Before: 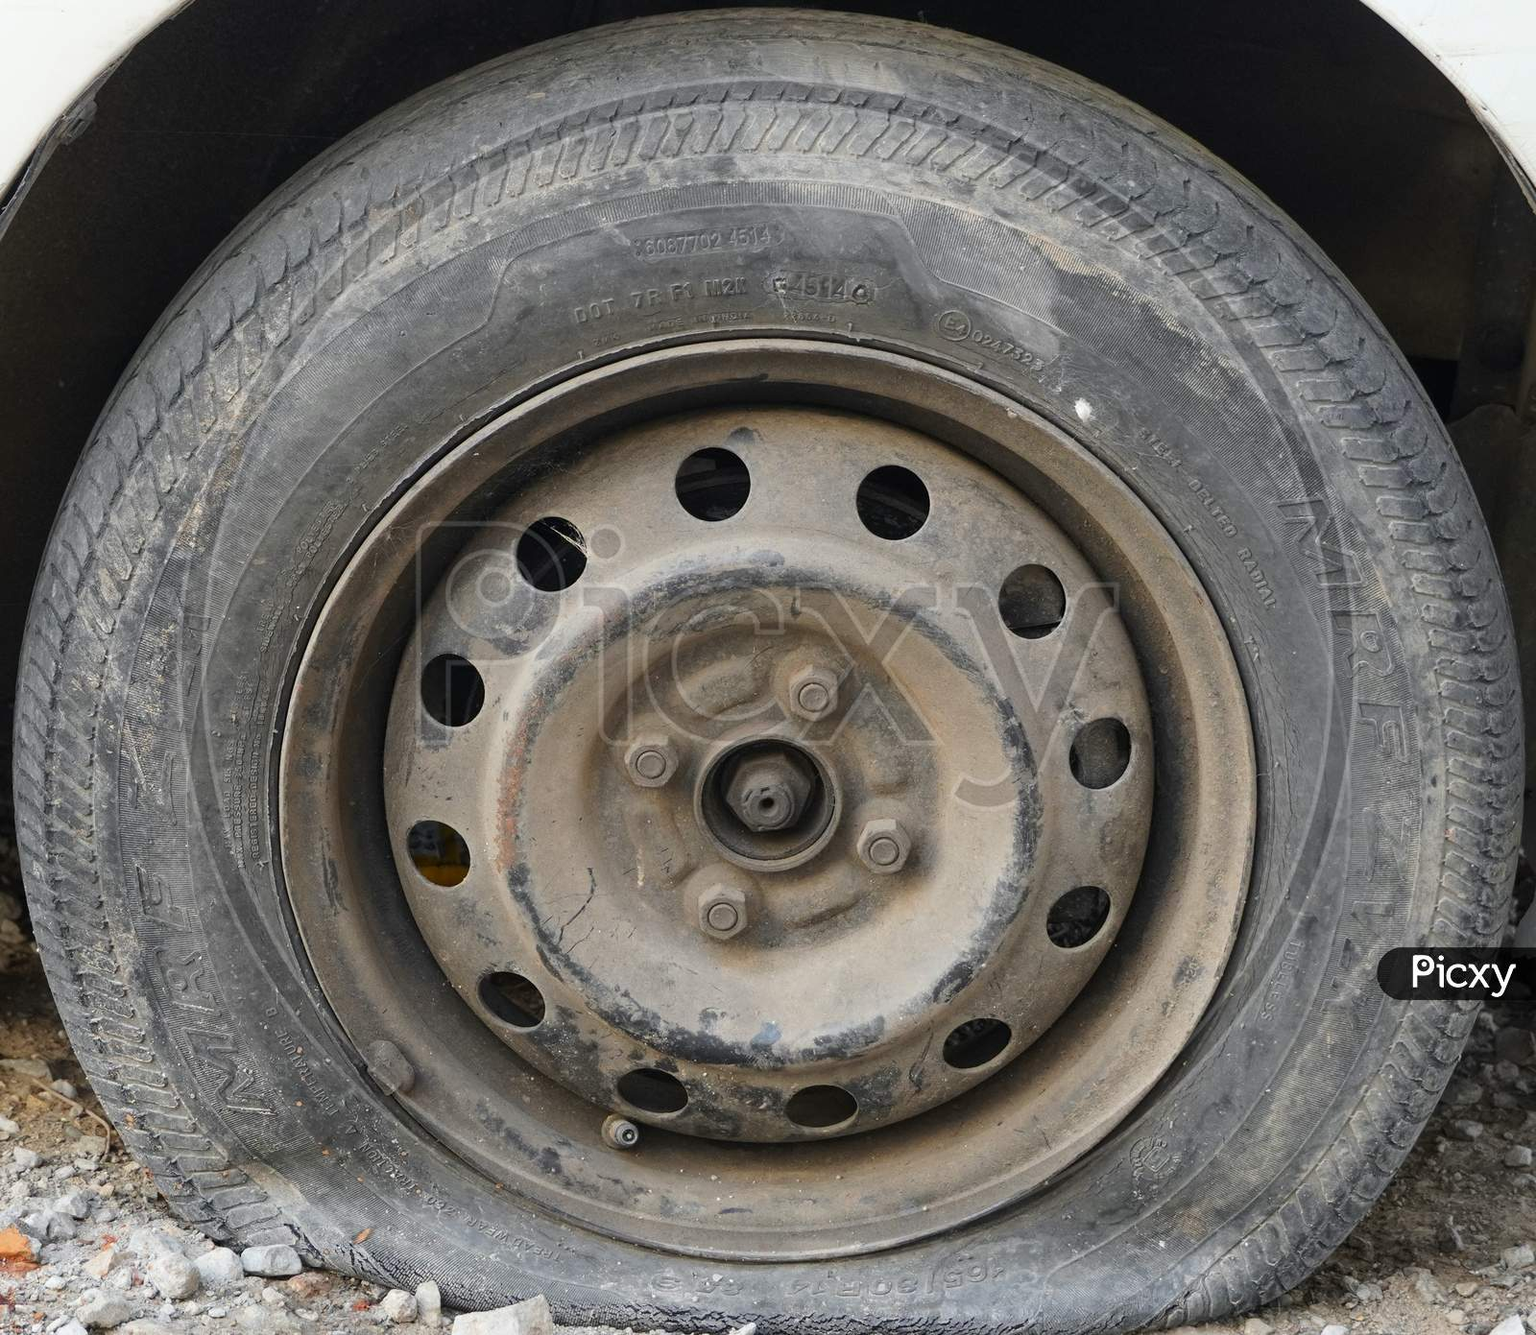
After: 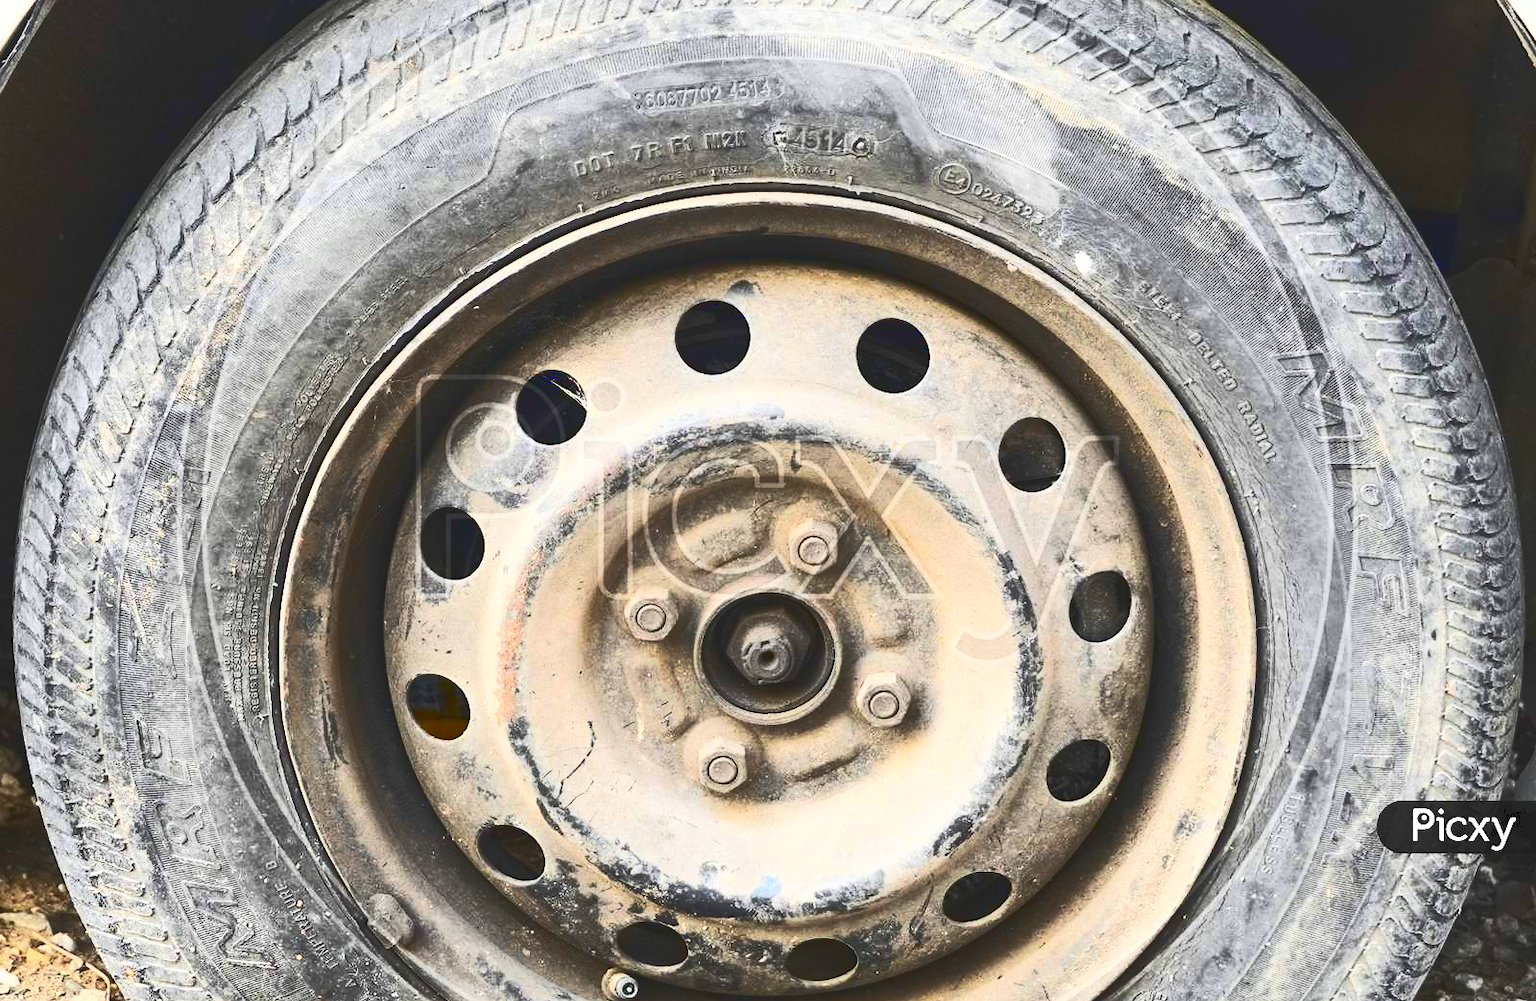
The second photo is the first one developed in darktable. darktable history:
crop: top 11.063%, bottom 13.926%
base curve: curves: ch0 [(0, 0.015) (0.085, 0.116) (0.134, 0.298) (0.19, 0.545) (0.296, 0.764) (0.599, 0.982) (1, 1)]
contrast brightness saturation: contrast 0.083, saturation 0.197
